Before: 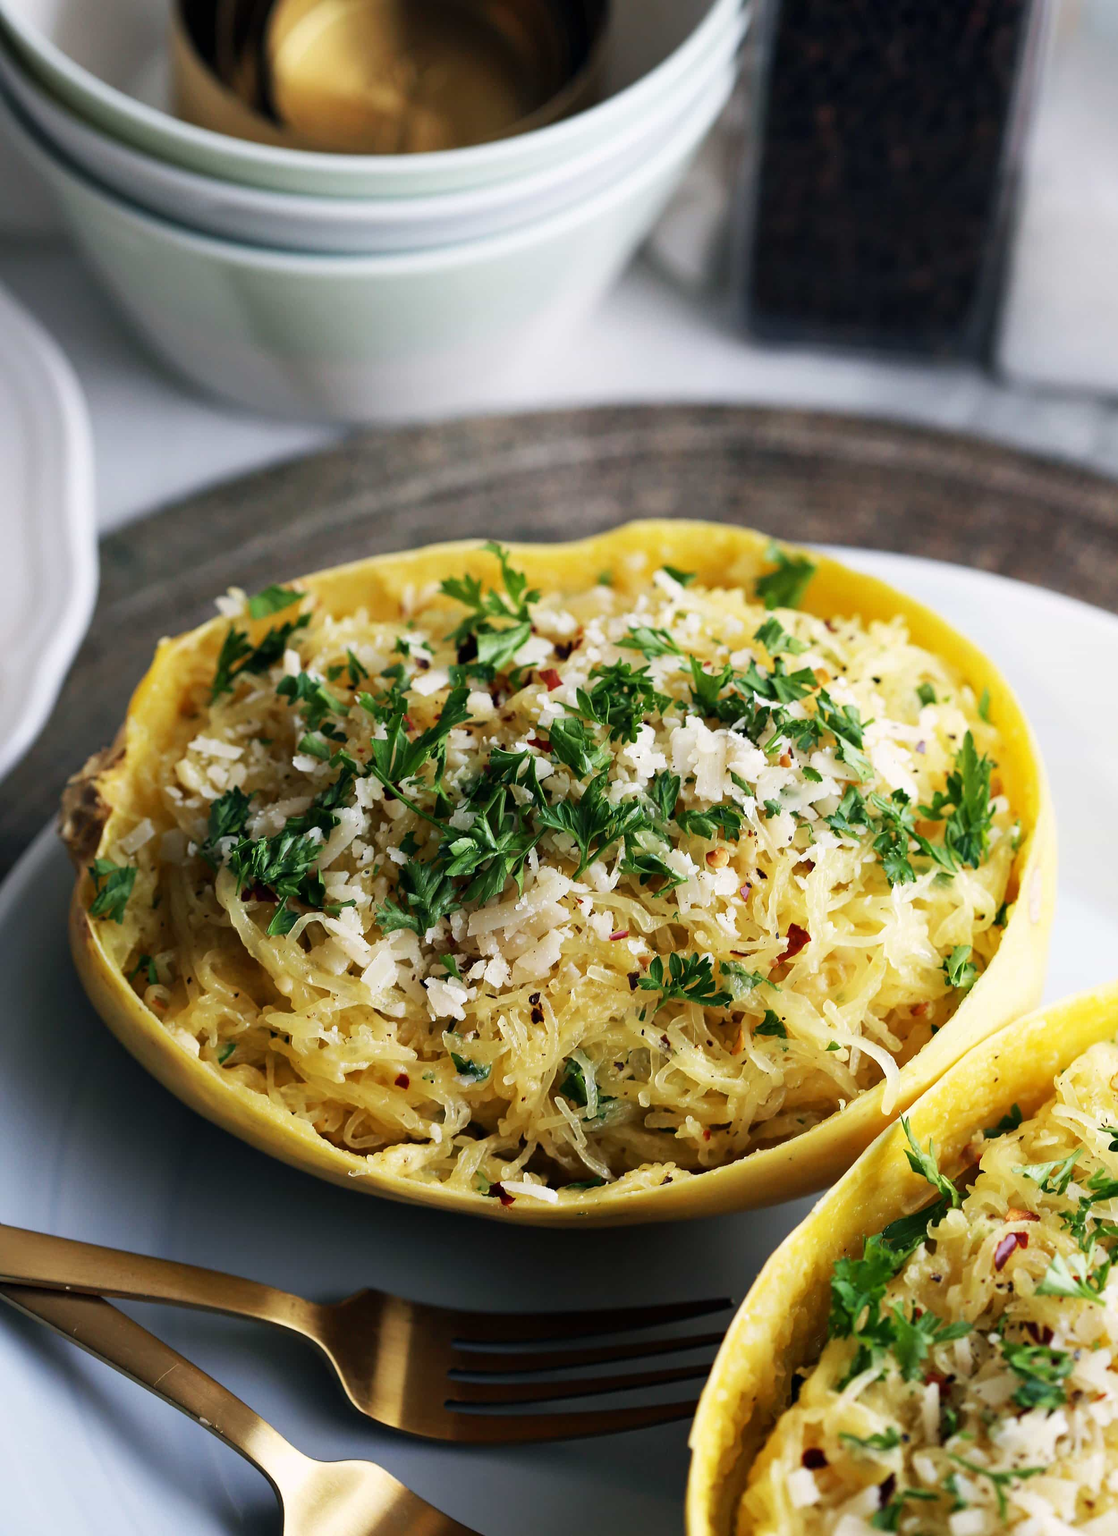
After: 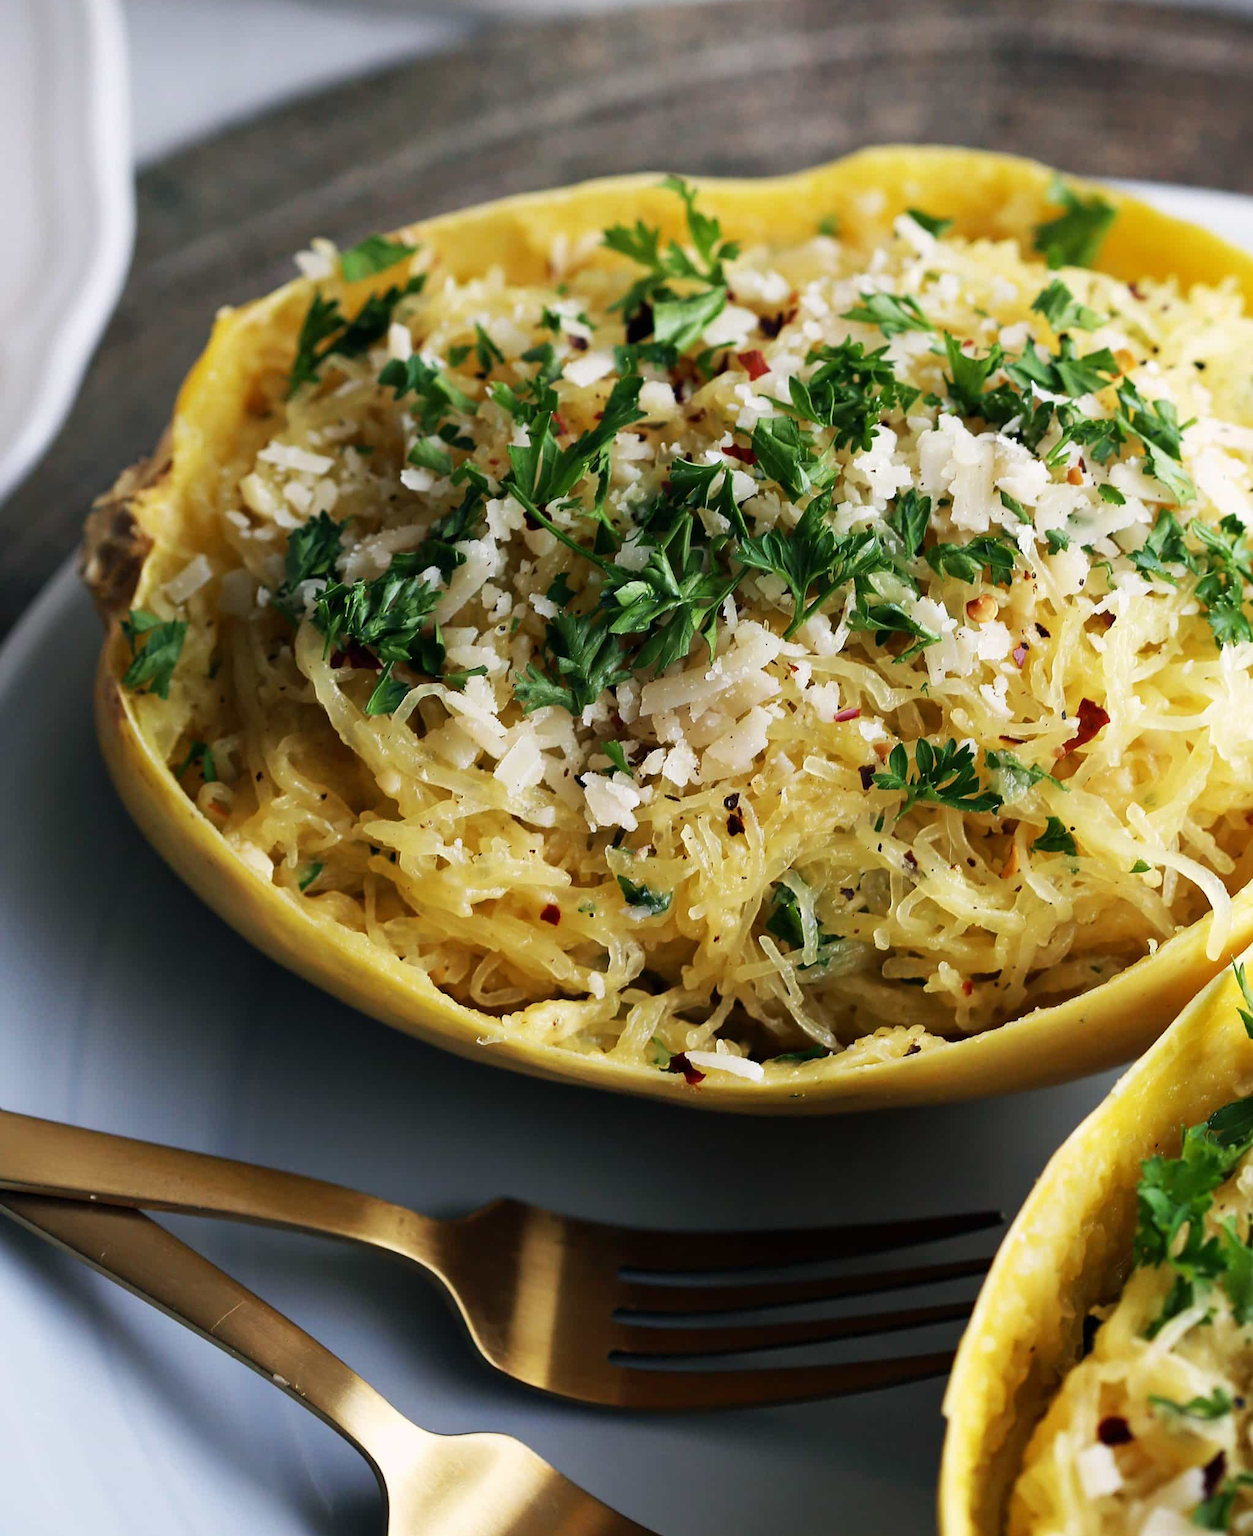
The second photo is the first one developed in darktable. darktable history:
crop: top 26.913%, right 18.005%
